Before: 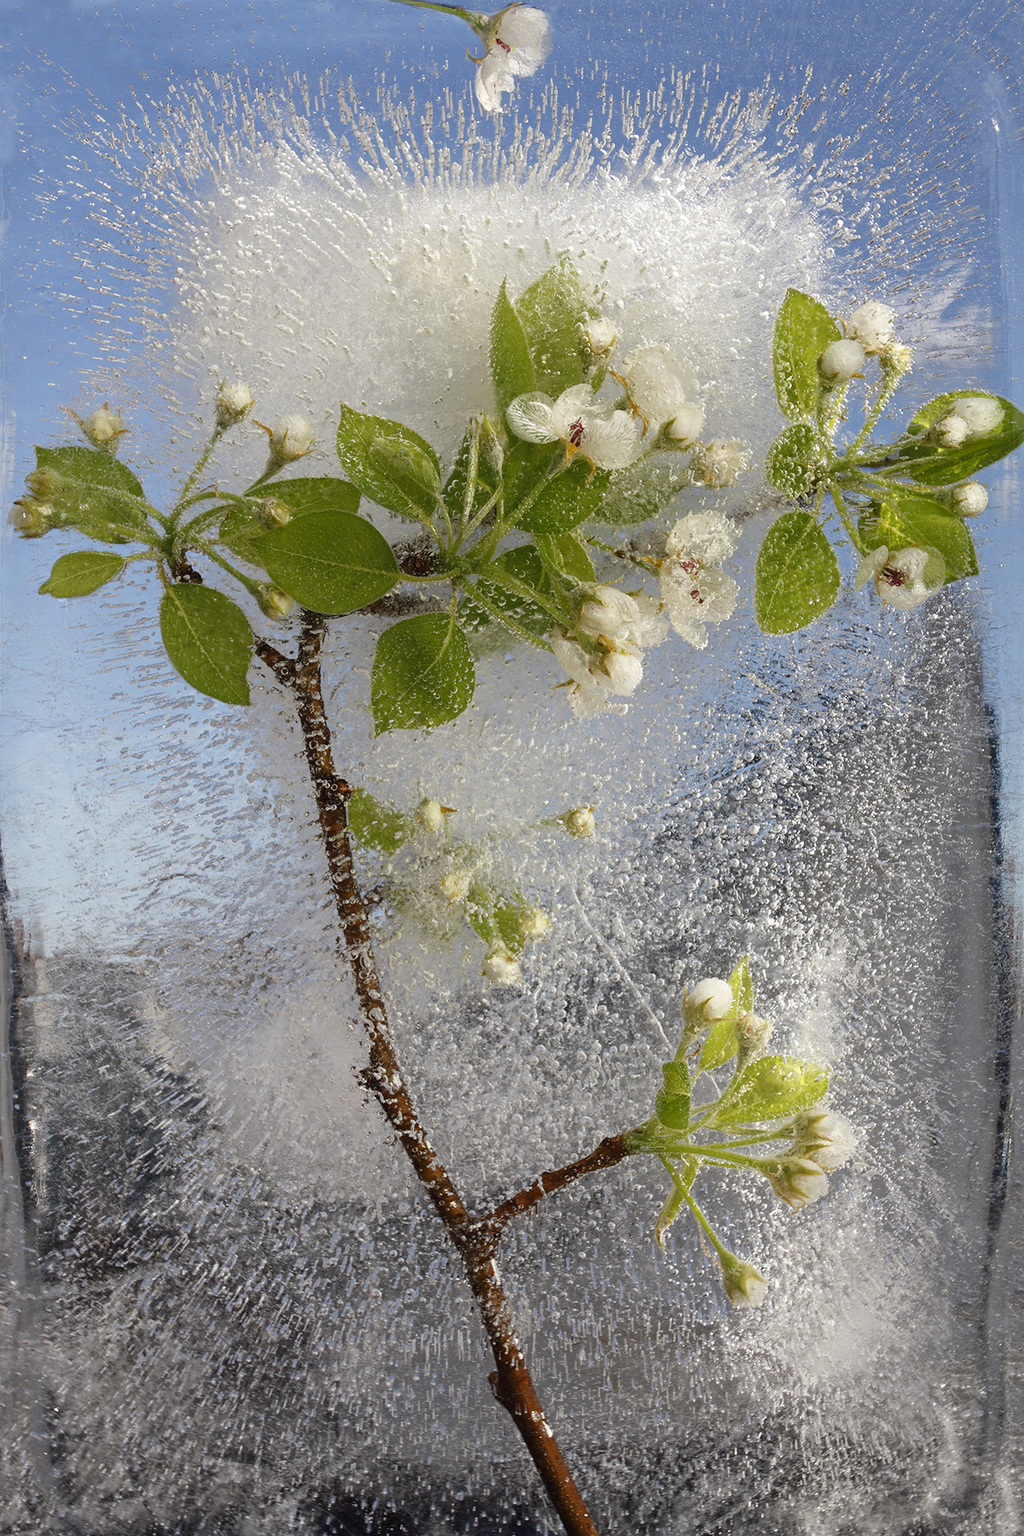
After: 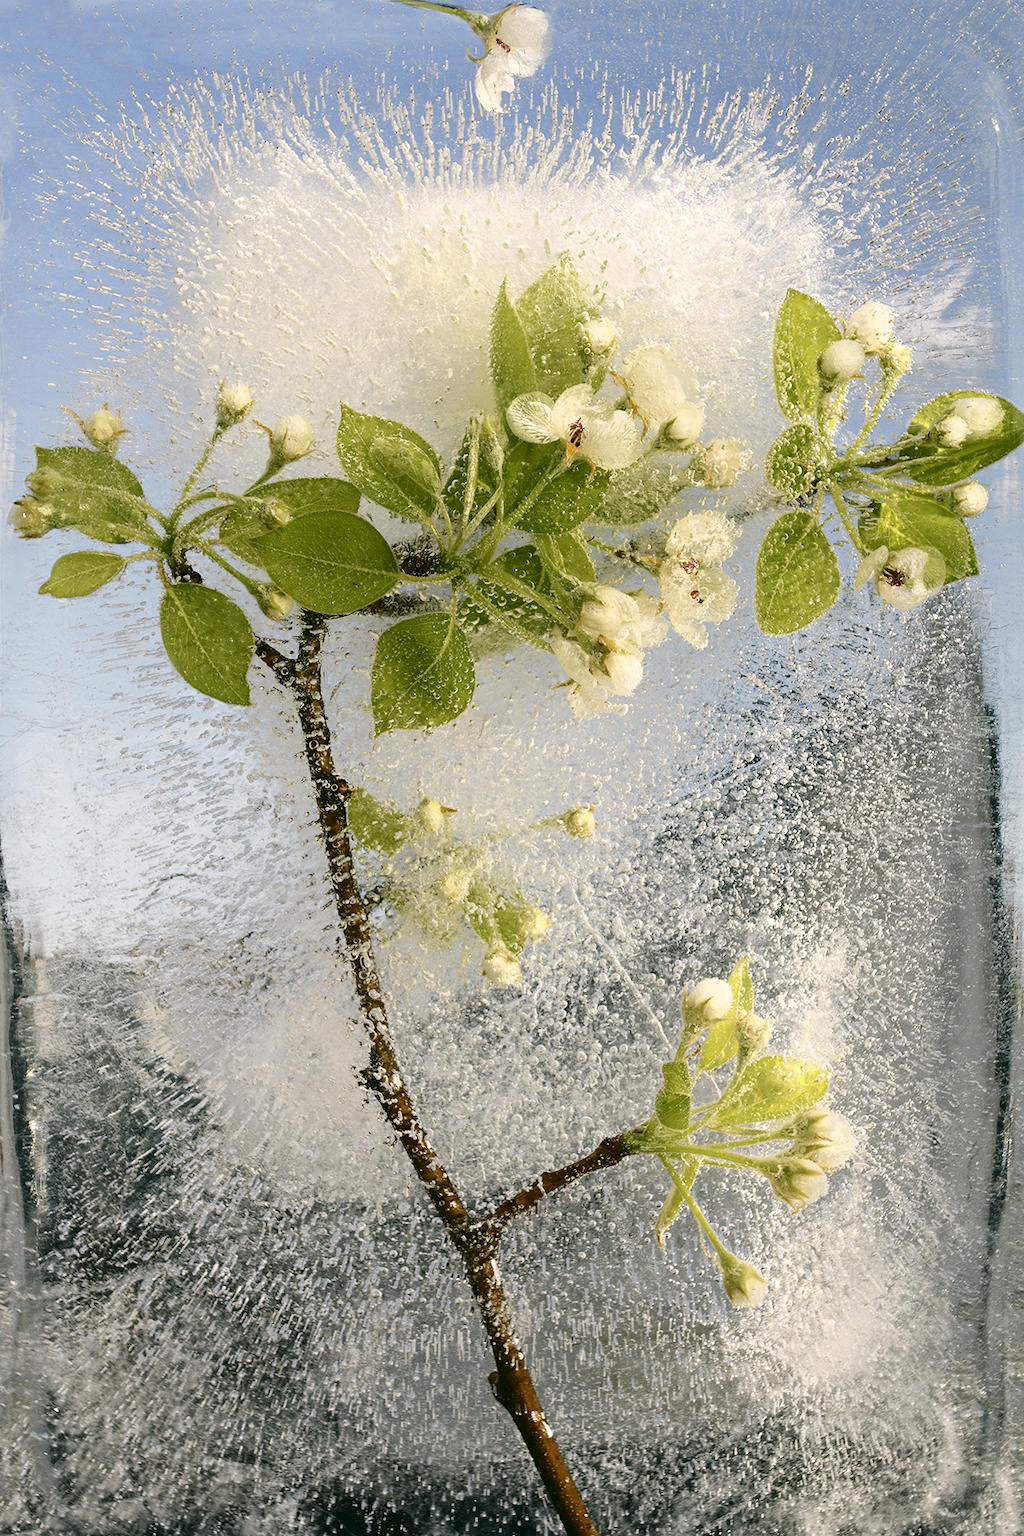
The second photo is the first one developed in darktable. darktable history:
tone curve: curves: ch0 [(0, 0.023) (0.087, 0.065) (0.184, 0.168) (0.45, 0.54) (0.57, 0.683) (0.722, 0.825) (0.877, 0.948) (1, 1)]; ch1 [(0, 0) (0.388, 0.369) (0.44, 0.45) (0.495, 0.491) (0.534, 0.528) (0.657, 0.655) (1, 1)]; ch2 [(0, 0) (0.353, 0.317) (0.408, 0.427) (0.5, 0.497) (0.534, 0.544) (0.576, 0.605) (0.625, 0.631) (1, 1)], color space Lab, independent channels, preserve colors none
color correction: highlights a* 4.02, highlights b* 4.98, shadows a* -7.55, shadows b* 4.98
tone equalizer: on, module defaults
